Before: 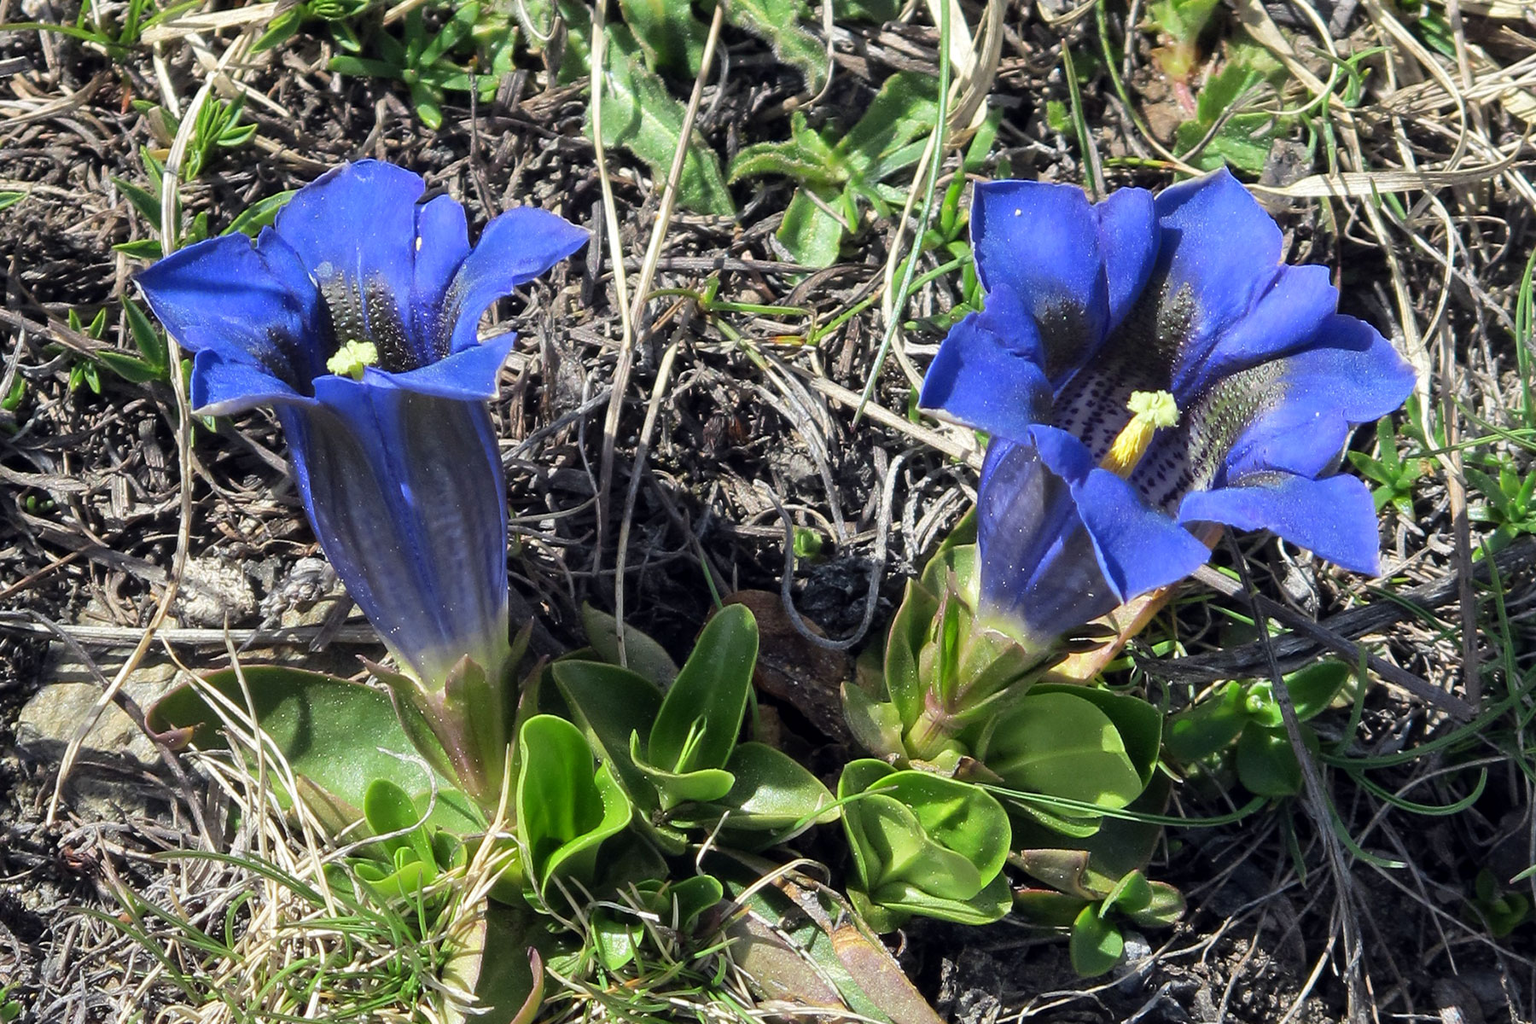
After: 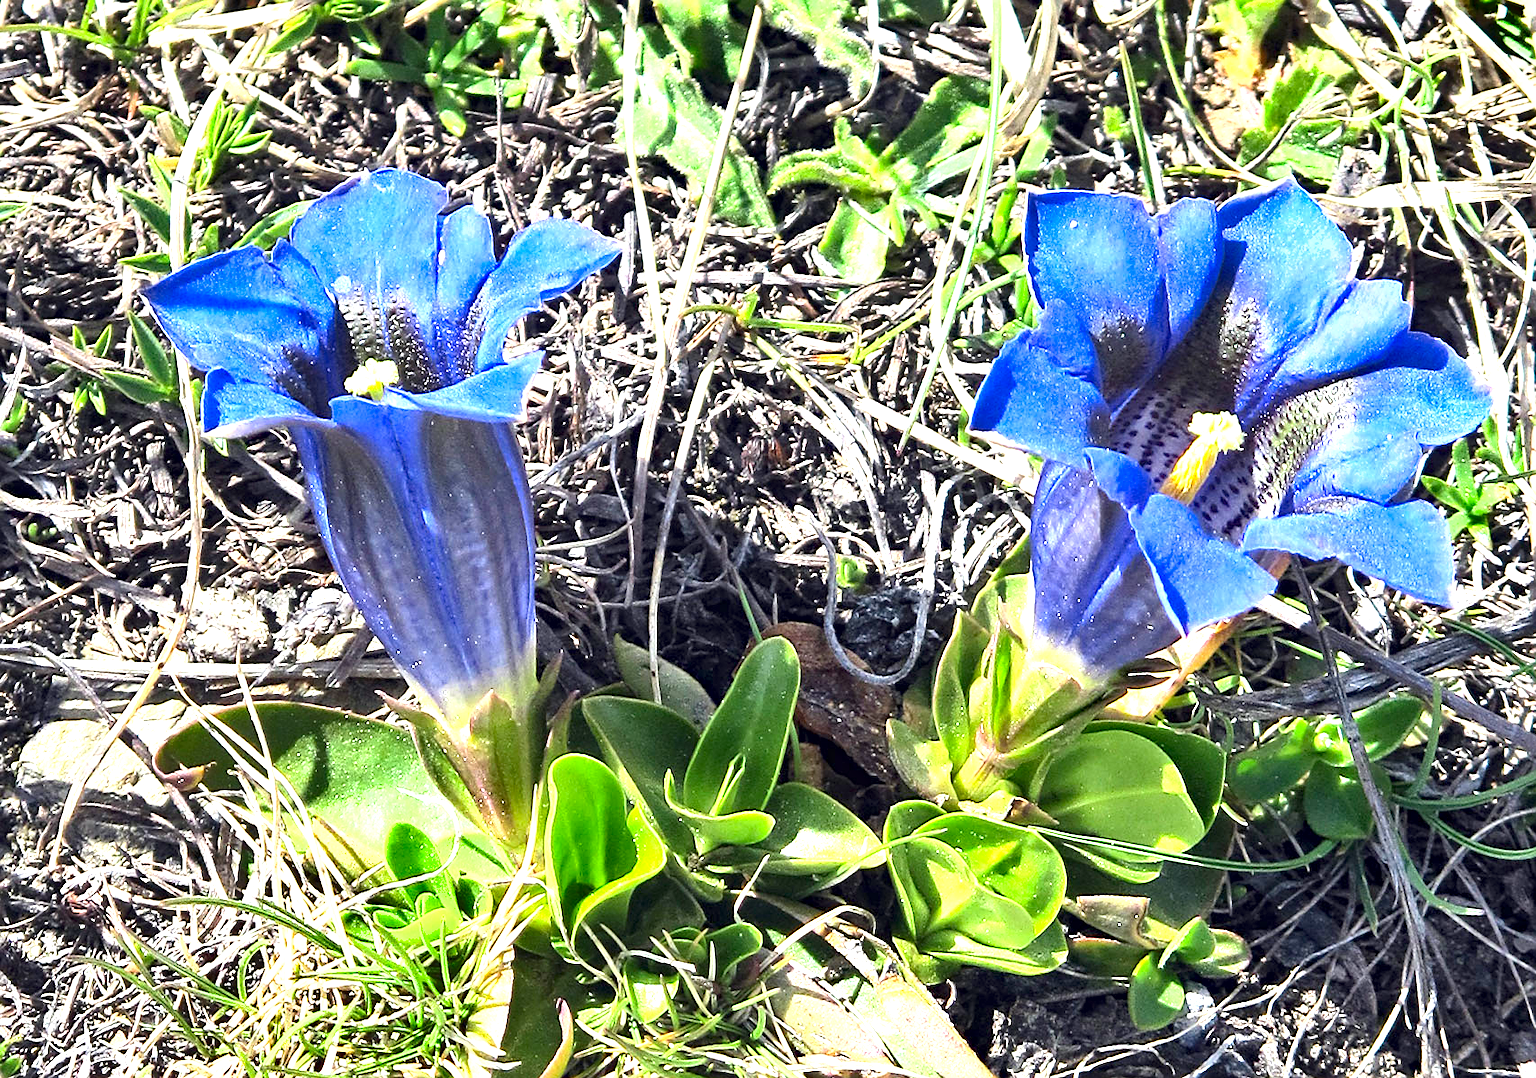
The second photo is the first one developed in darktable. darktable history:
haze removal: compatibility mode true, adaptive false
sharpen: on, module defaults
contrast brightness saturation: contrast 0.1, brightness 0.03, saturation 0.09
shadows and highlights: soften with gaussian
exposure: black level correction 0, exposure 1.75 EV, compensate exposure bias true, compensate highlight preservation false
crop and rotate: right 5.167%
